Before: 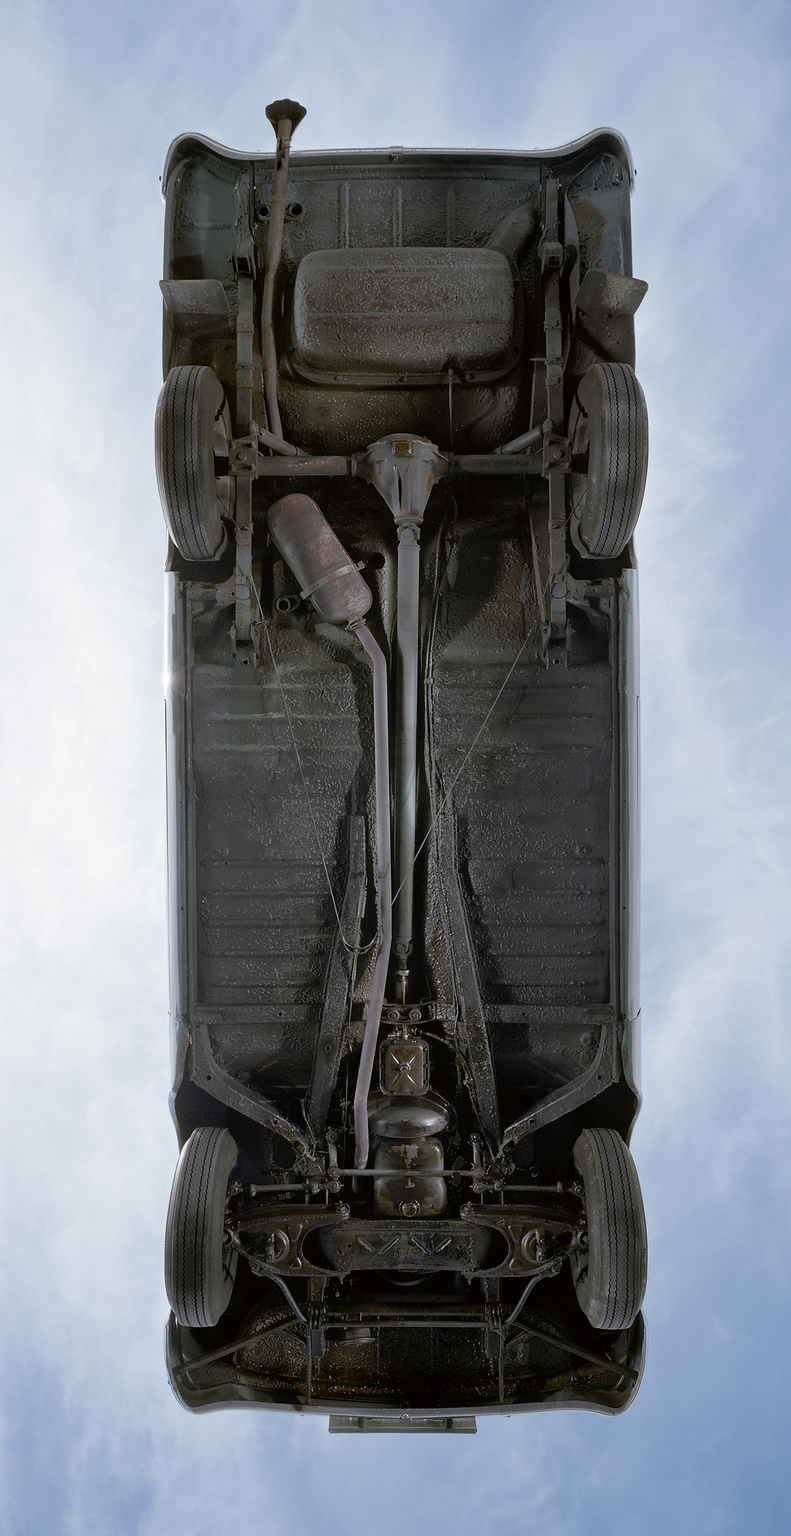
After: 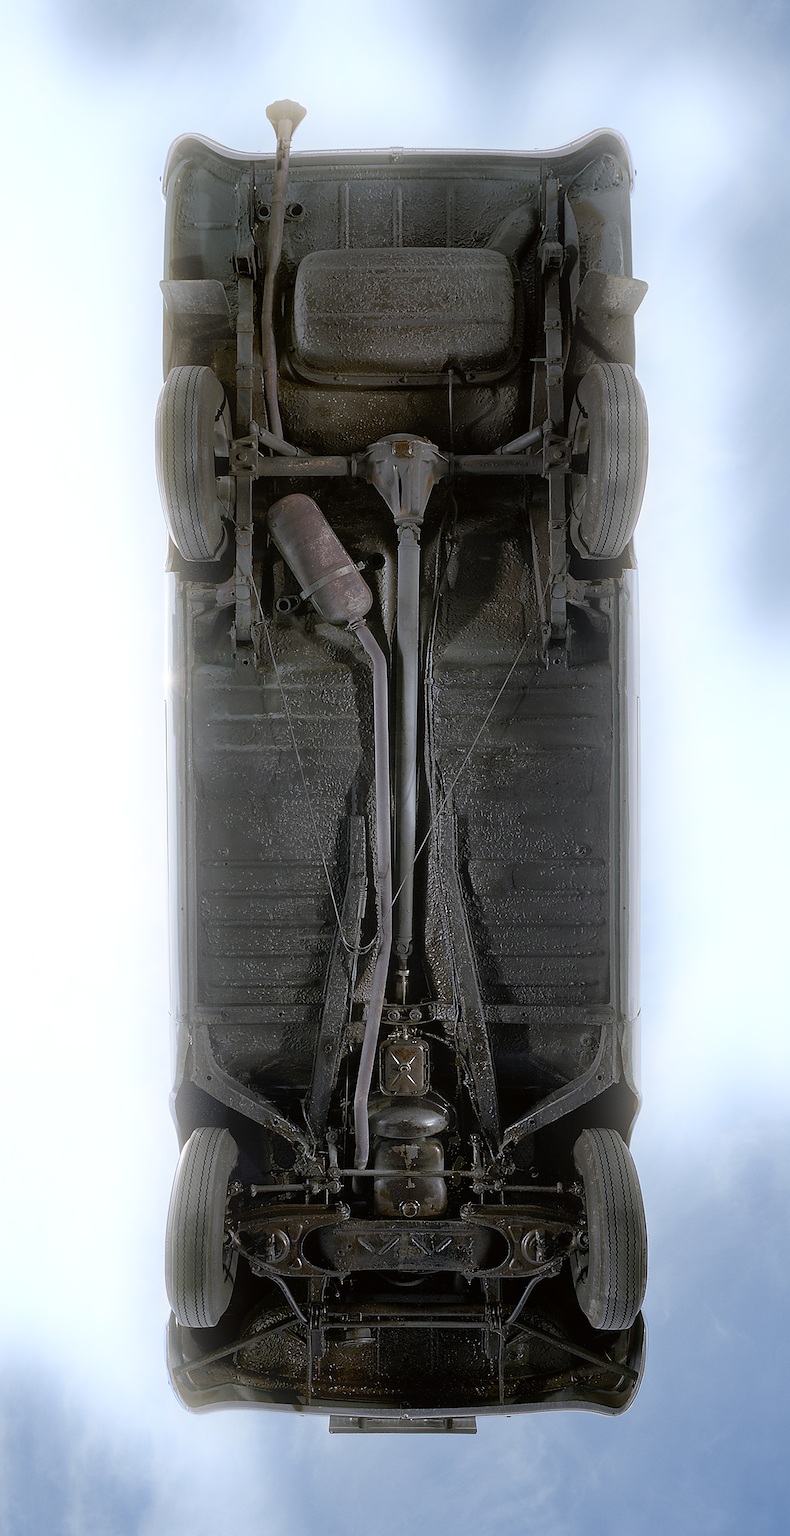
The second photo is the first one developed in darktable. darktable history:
sharpen: on, module defaults
bloom: on, module defaults
